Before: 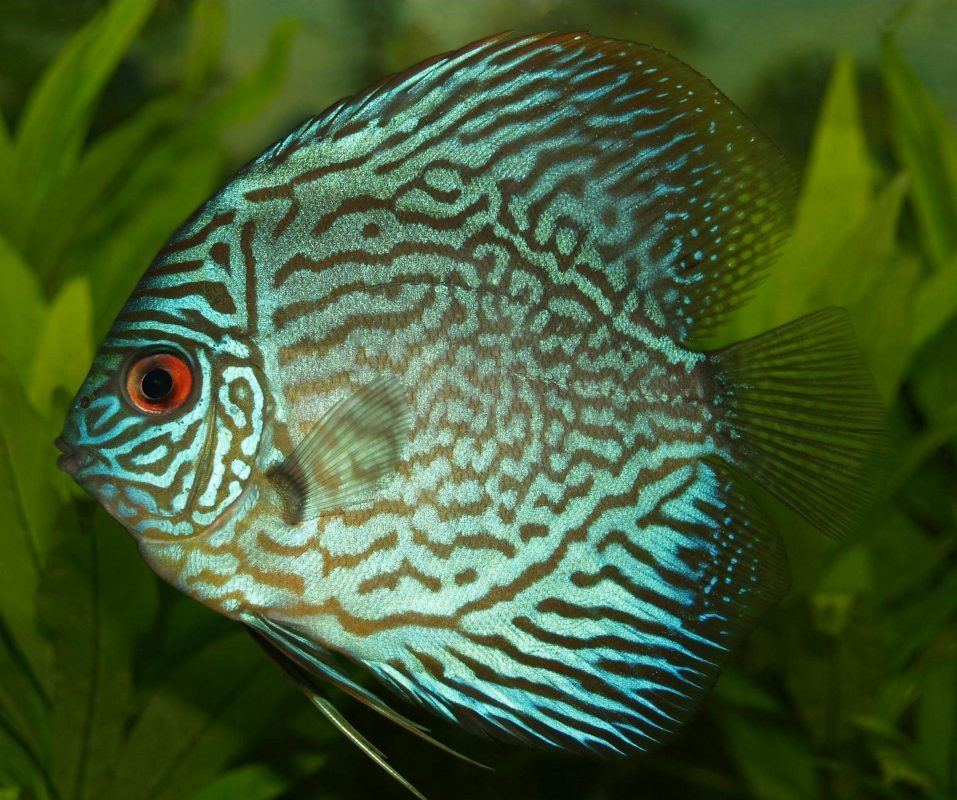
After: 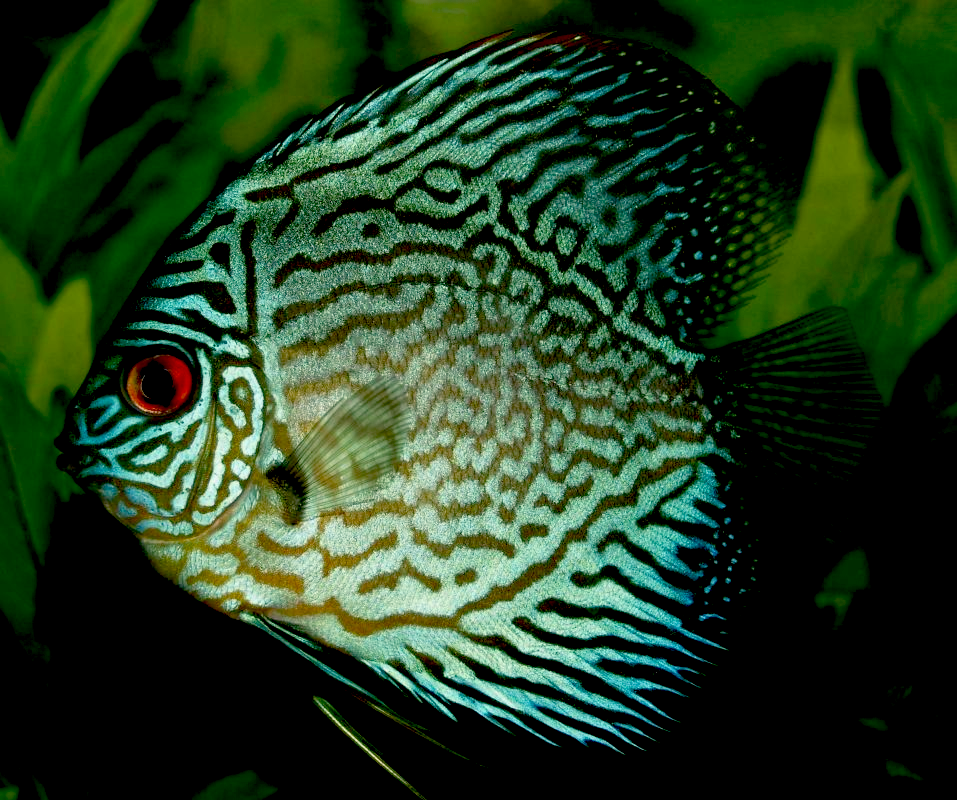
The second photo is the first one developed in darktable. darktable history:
color correction: highlights a* 5.38, highlights b* 5.3, shadows a* -4.26, shadows b* -5.11
exposure: black level correction 0.056, exposure -0.039 EV, compensate highlight preservation false
